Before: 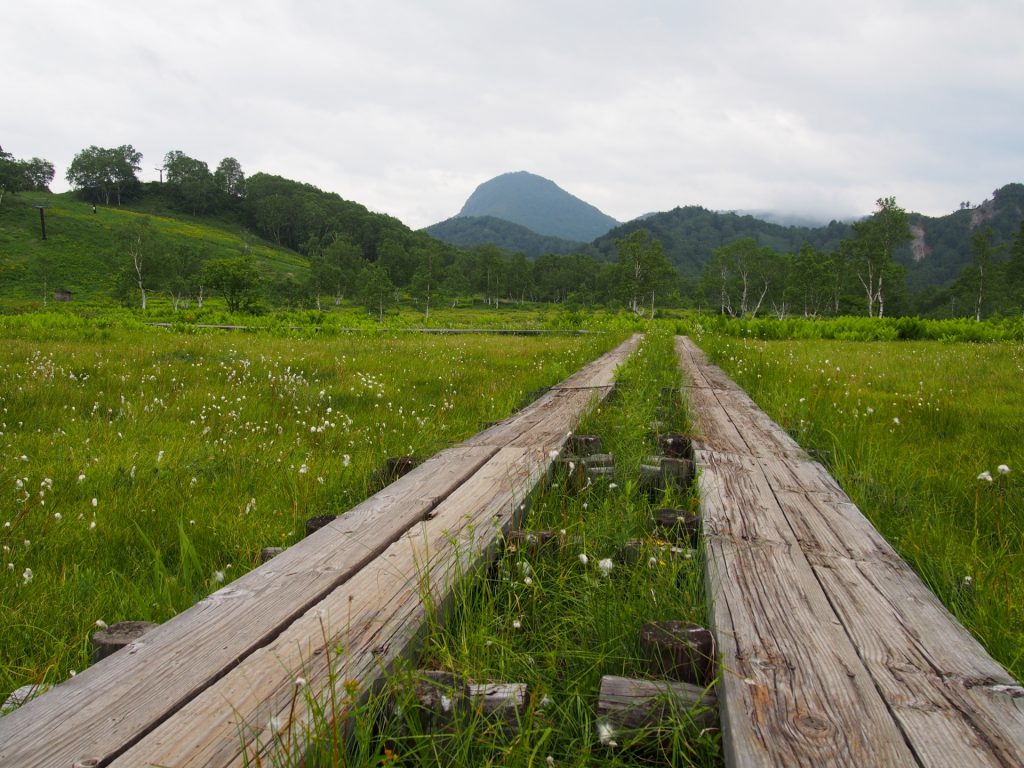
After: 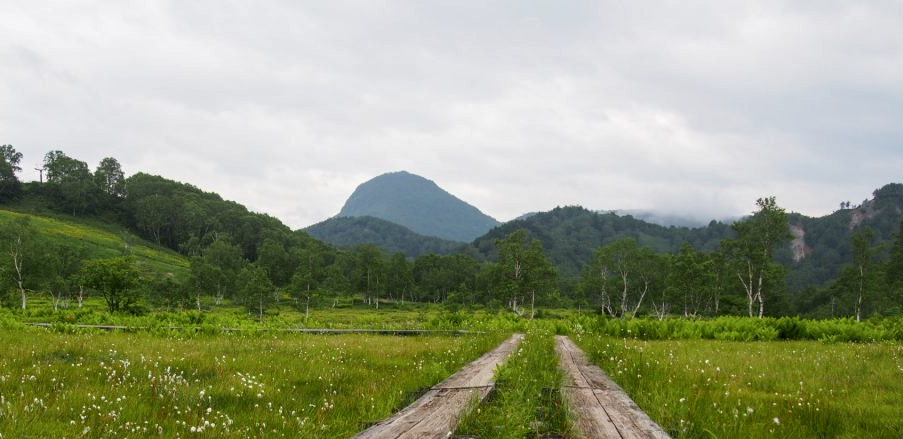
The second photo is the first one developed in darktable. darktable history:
local contrast: detail 130%
crop and rotate: left 11.812%, bottom 42.776%
